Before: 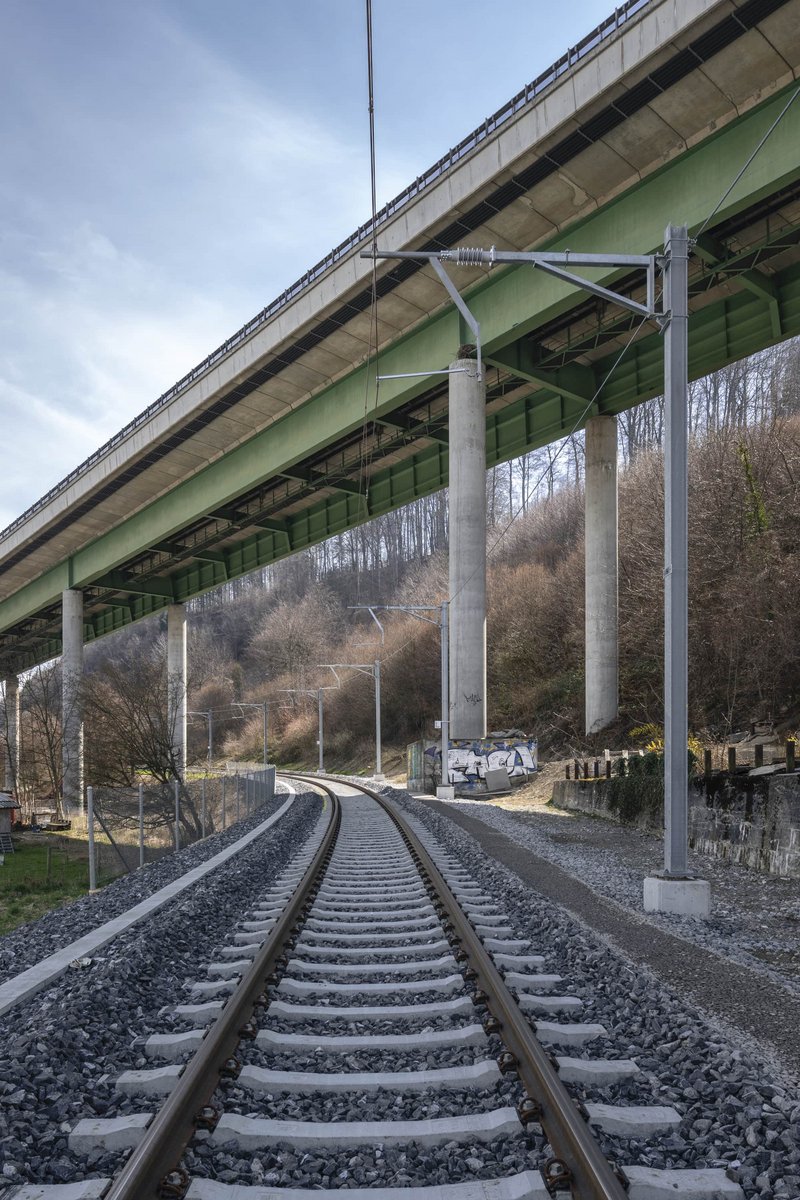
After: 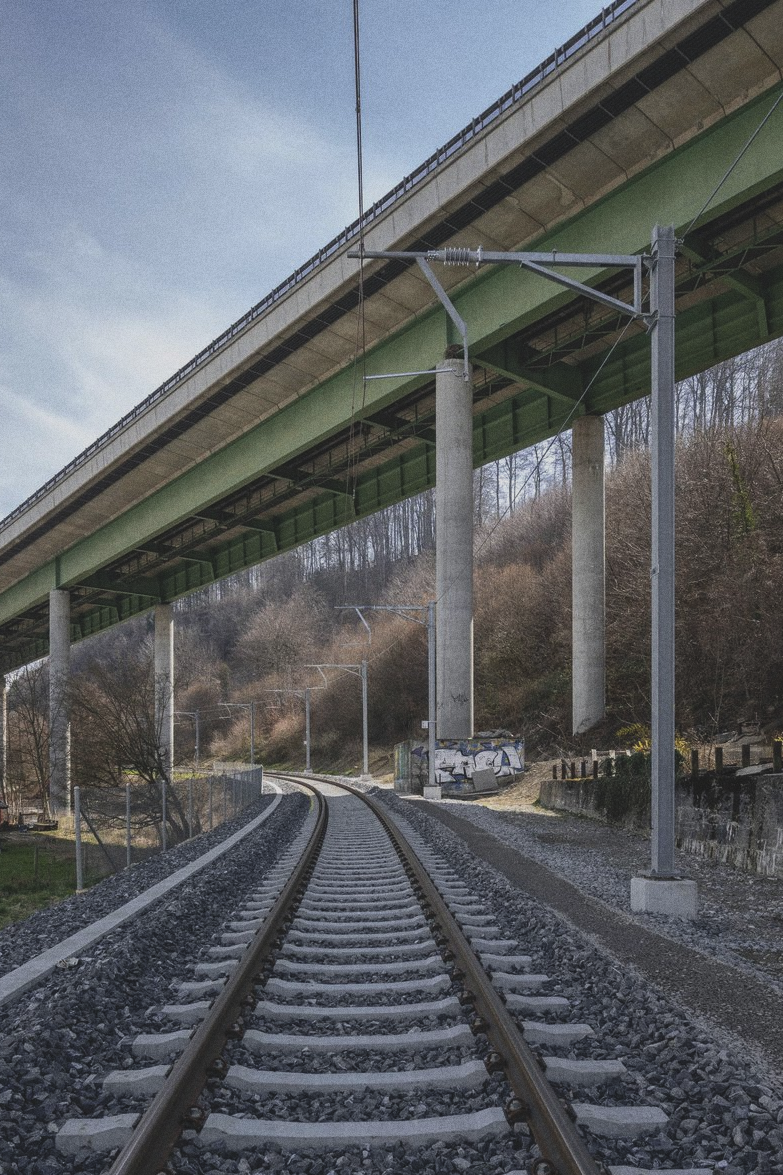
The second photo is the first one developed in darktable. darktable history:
grain: on, module defaults
crop: left 1.743%, right 0.268%, bottom 2.011%
exposure: black level correction -0.015, exposure -0.5 EV, compensate highlight preservation false
shadows and highlights: shadows 62.66, white point adjustment 0.37, highlights -34.44, compress 83.82%
